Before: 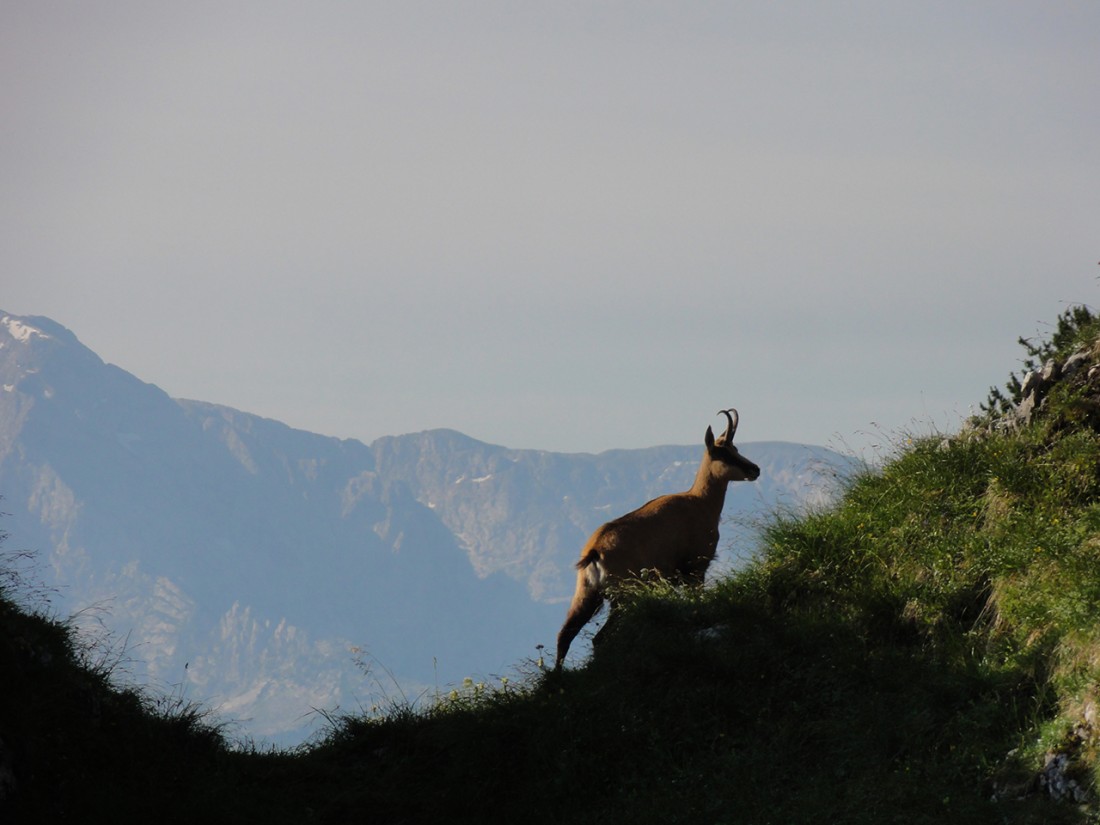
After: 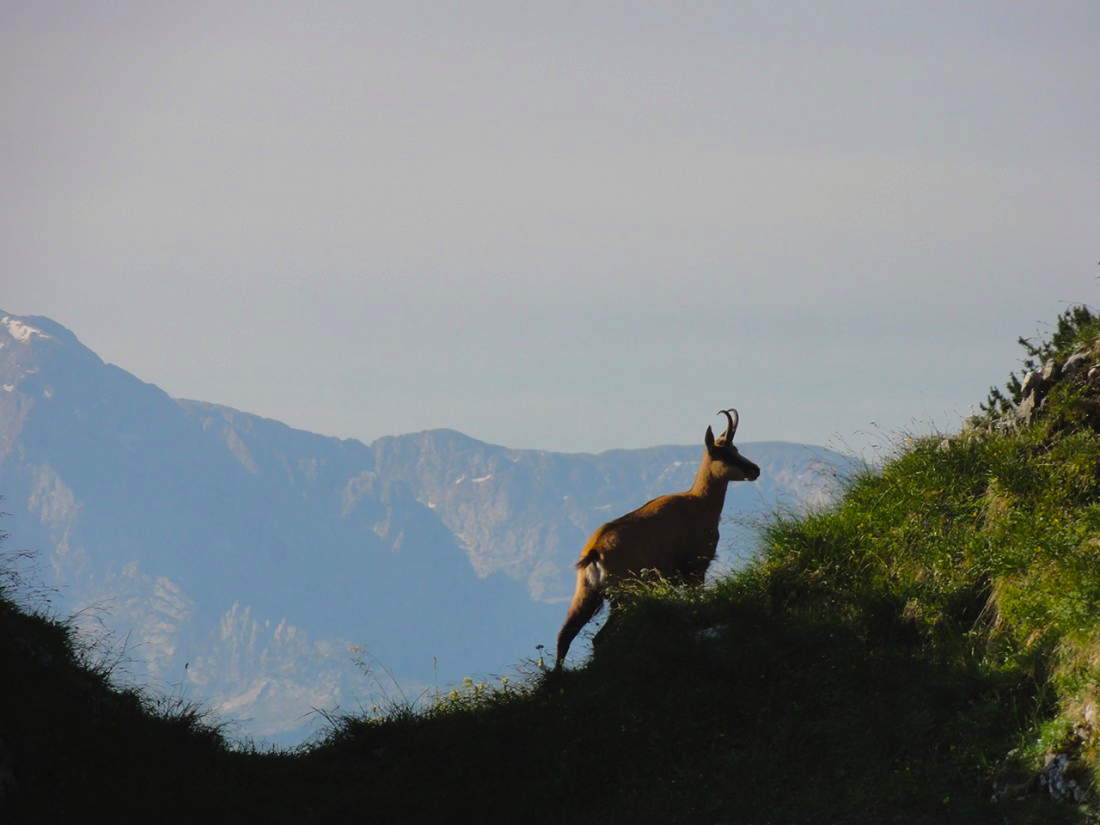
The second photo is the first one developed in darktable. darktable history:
exposure: black level correction -0.003, exposure 0.04 EV, compensate highlight preservation false
color balance: output saturation 120%
